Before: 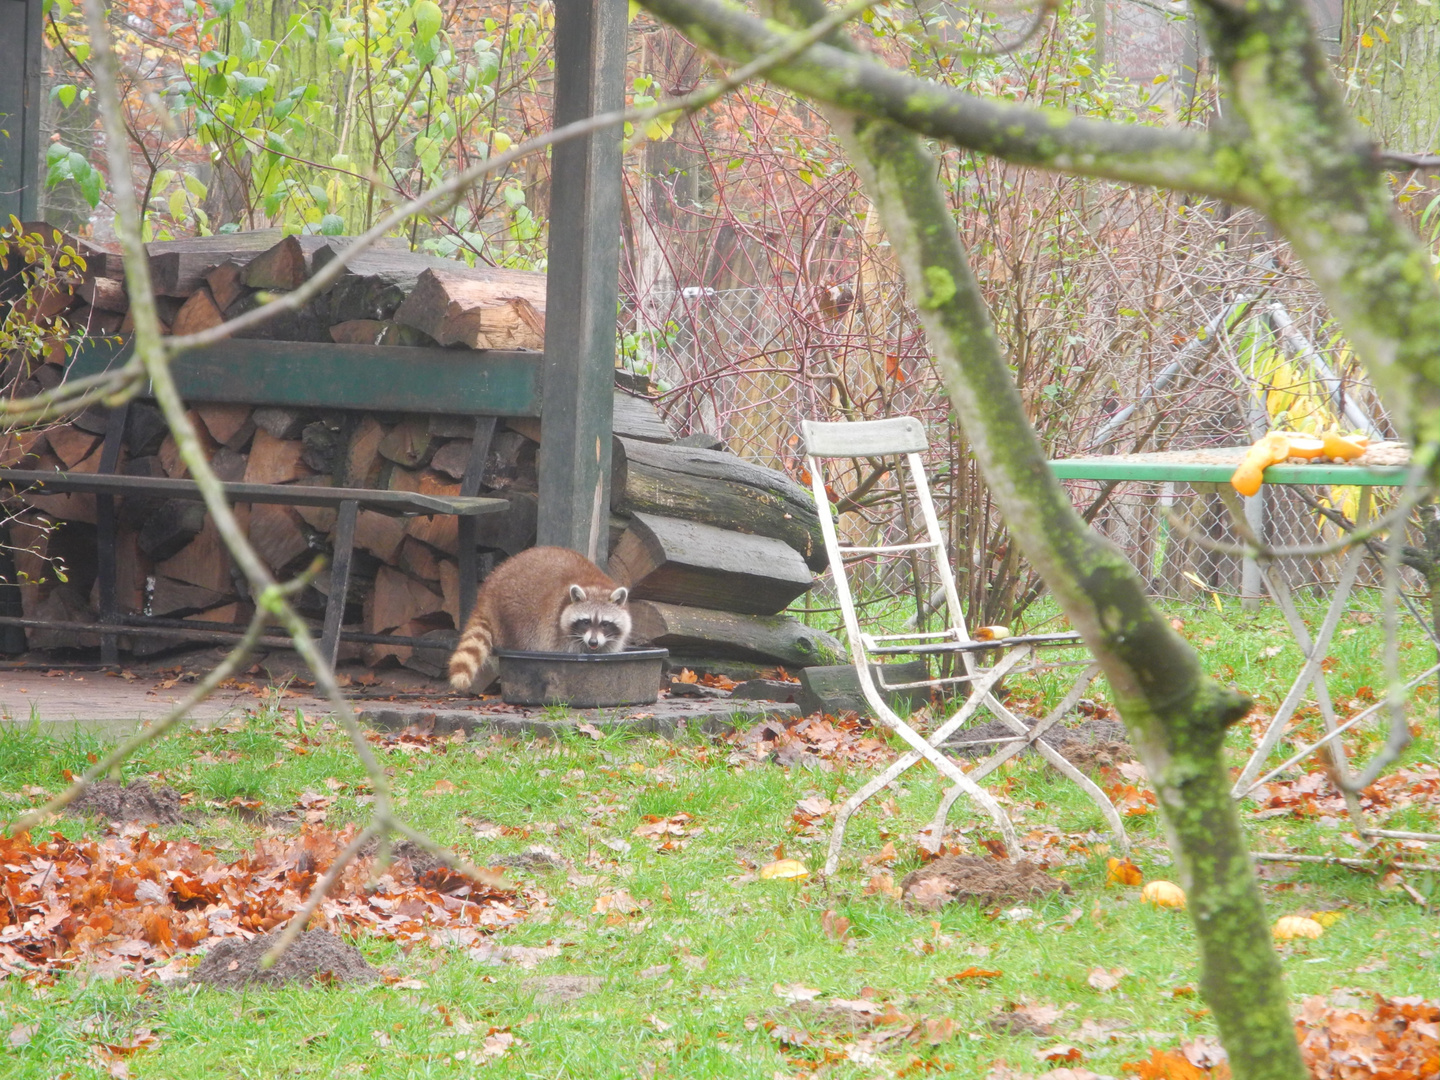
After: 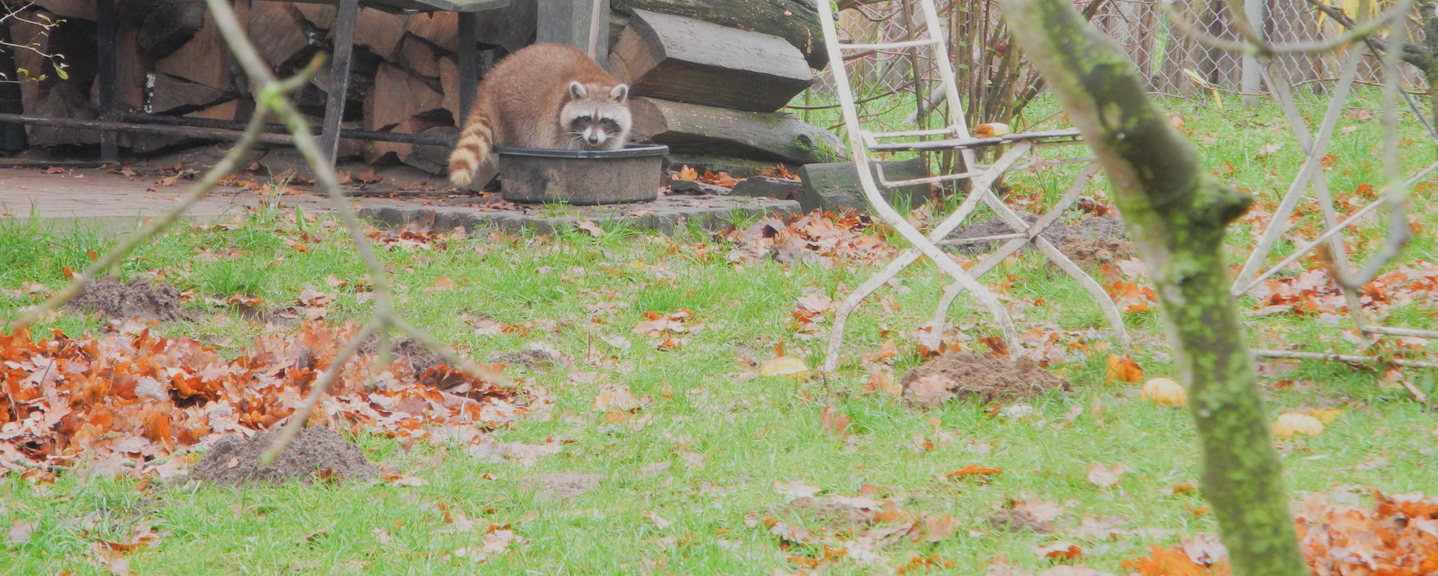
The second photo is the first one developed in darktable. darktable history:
filmic rgb: black relative exposure -7.65 EV, white relative exposure 4.56 EV, hardness 3.61, add noise in highlights 0.002, preserve chrominance luminance Y, color science v3 (2019), use custom middle-gray values true, contrast in highlights soft
crop and rotate: top 46.612%, right 0.101%
